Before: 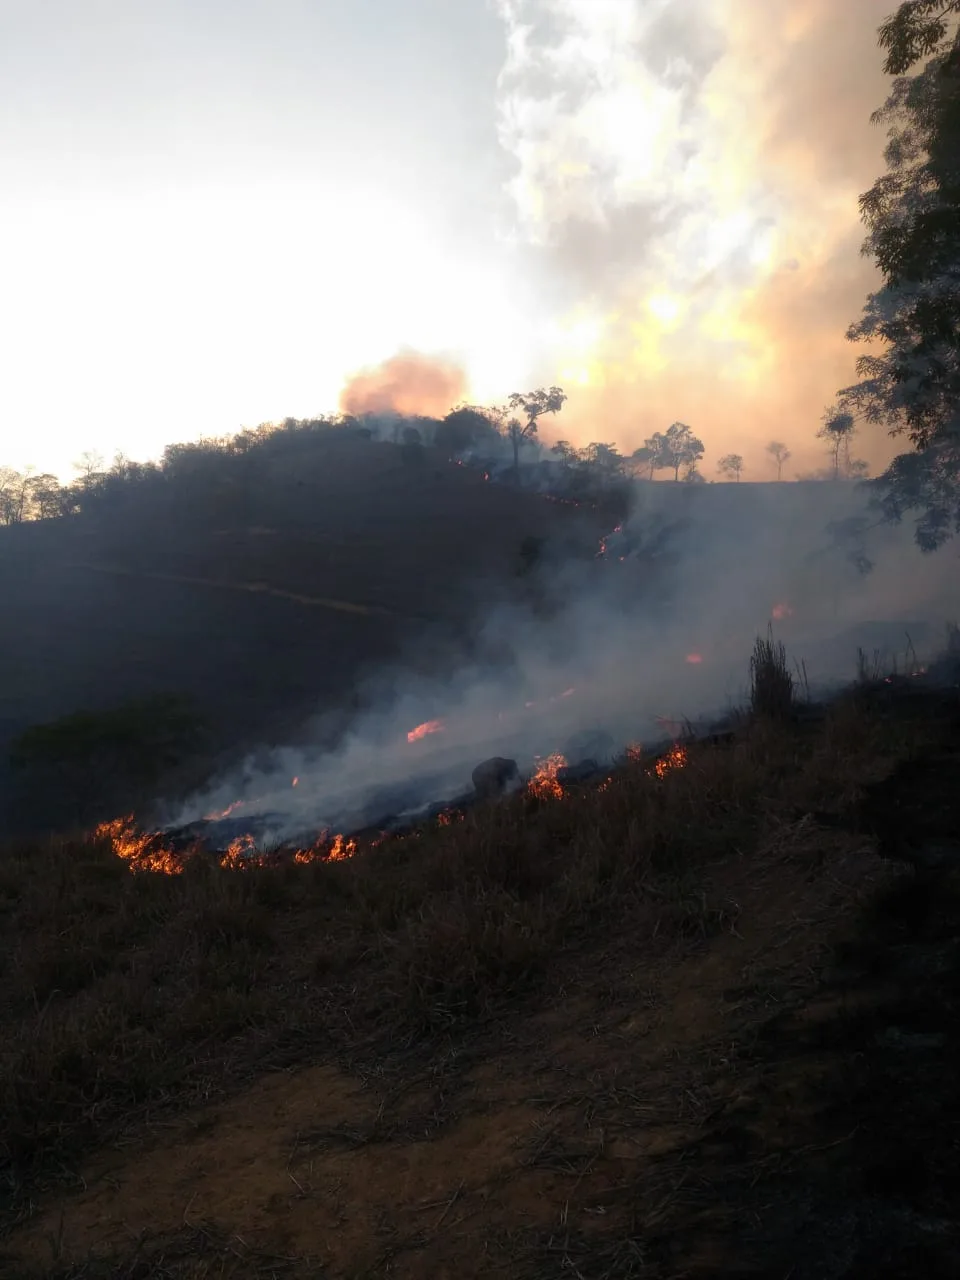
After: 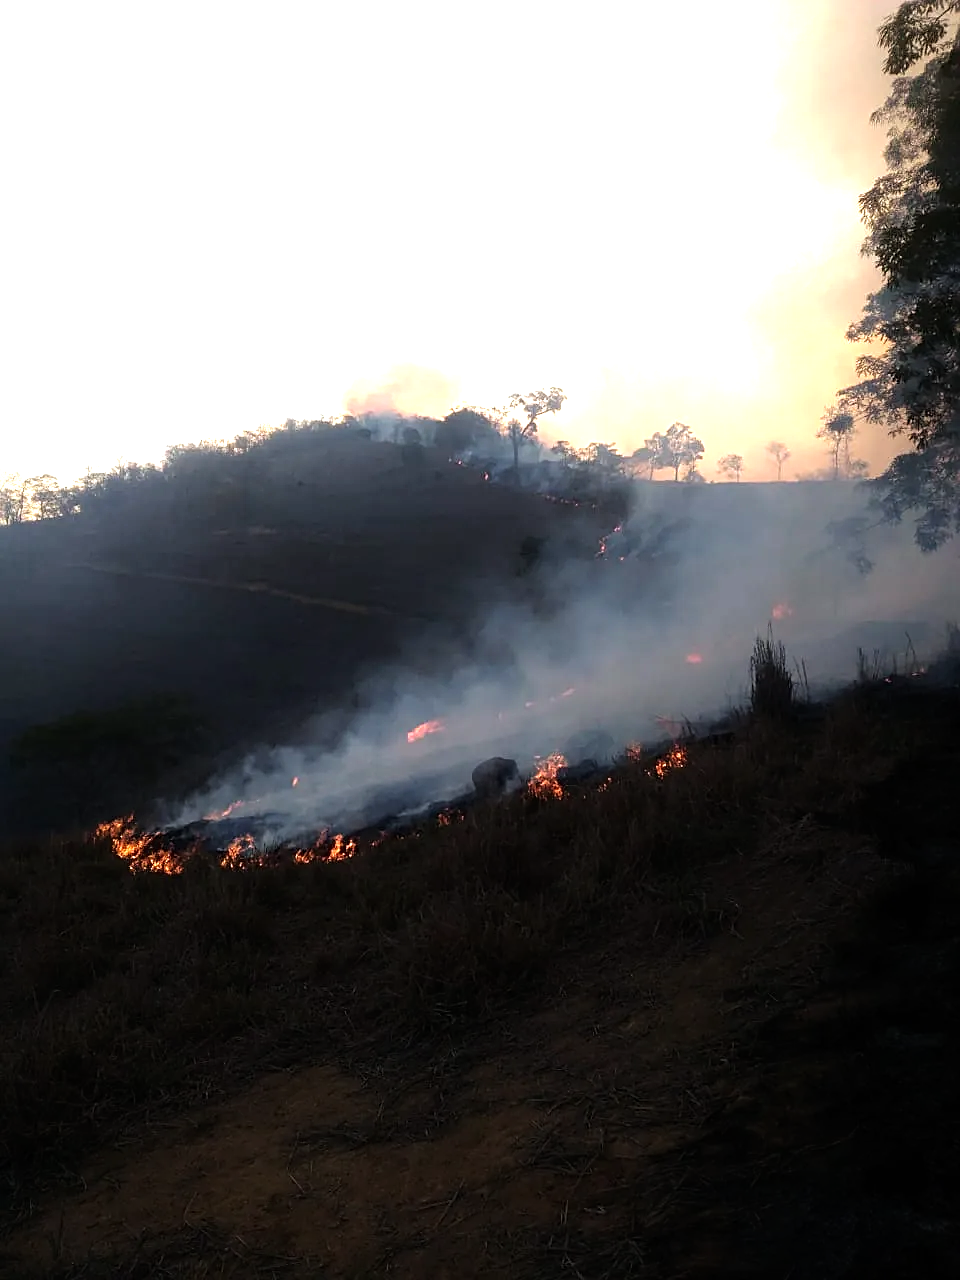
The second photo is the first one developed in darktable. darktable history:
sharpen: on, module defaults
tone equalizer: -8 EV -1.08 EV, -7 EV -1.04 EV, -6 EV -0.861 EV, -5 EV -0.616 EV, -3 EV 0.575 EV, -2 EV 0.846 EV, -1 EV 0.991 EV, +0 EV 1.08 EV
